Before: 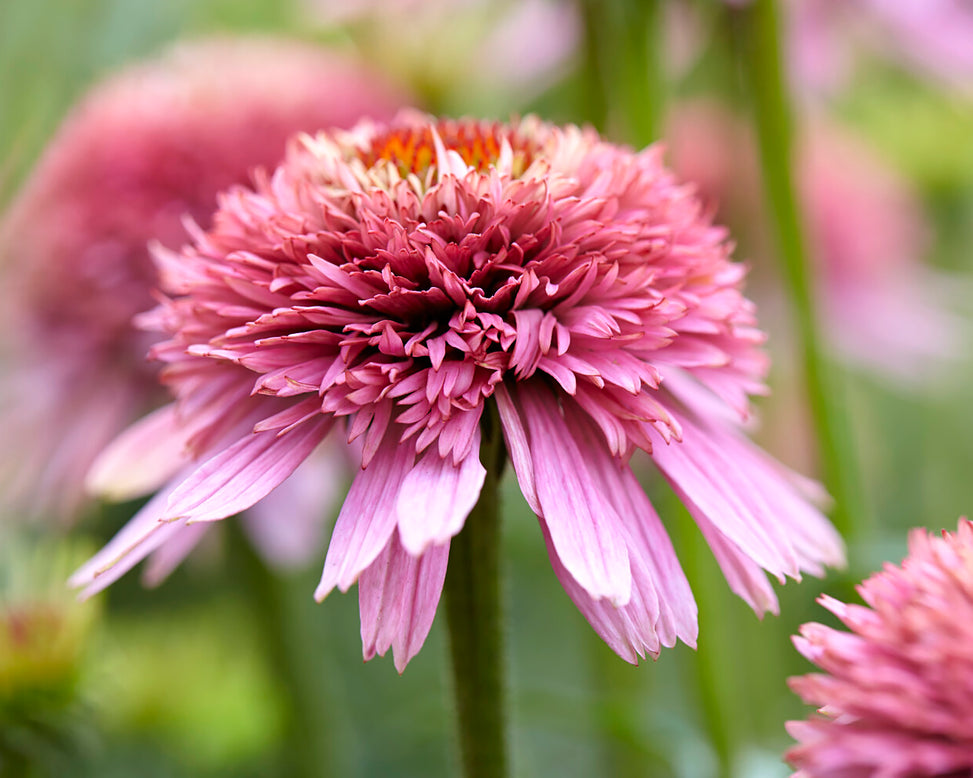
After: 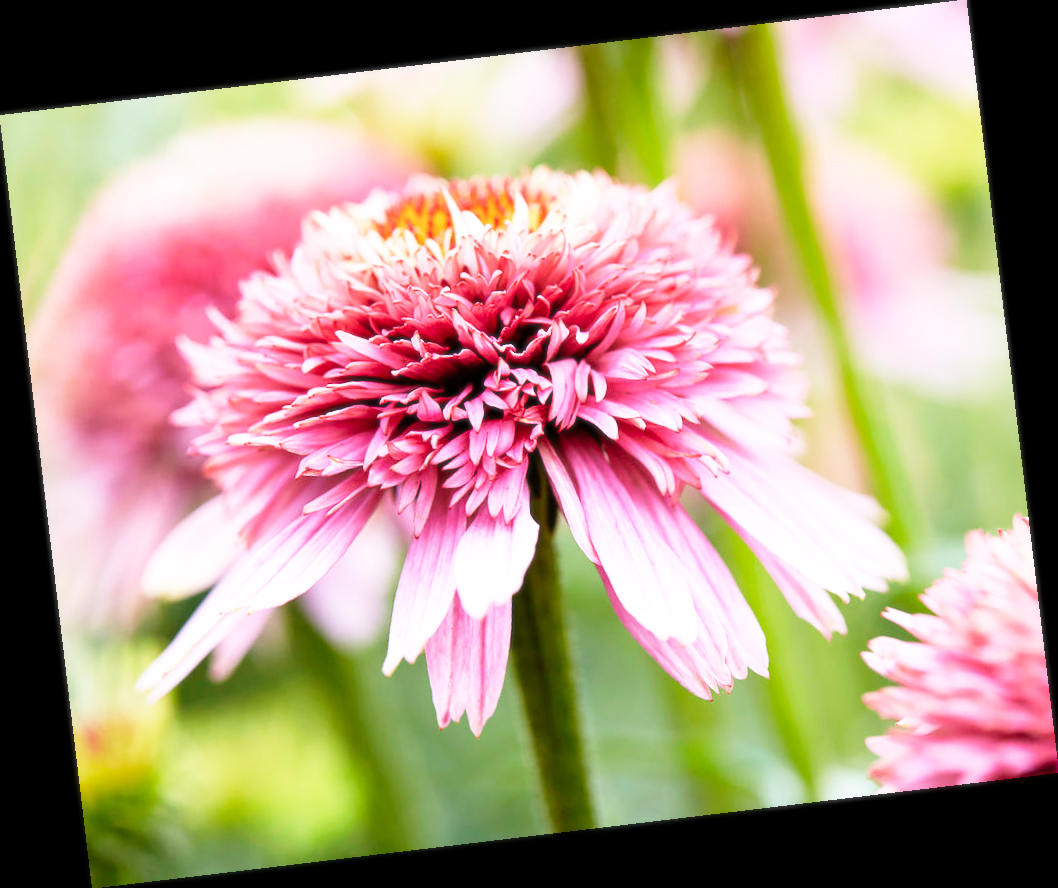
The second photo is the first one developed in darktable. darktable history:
soften: size 10%, saturation 50%, brightness 0.2 EV, mix 10%
white balance: emerald 1
base curve: curves: ch0 [(0, 0) (0.012, 0.01) (0.073, 0.168) (0.31, 0.711) (0.645, 0.957) (1, 1)], preserve colors none
rotate and perspective: rotation -6.83°, automatic cropping off
